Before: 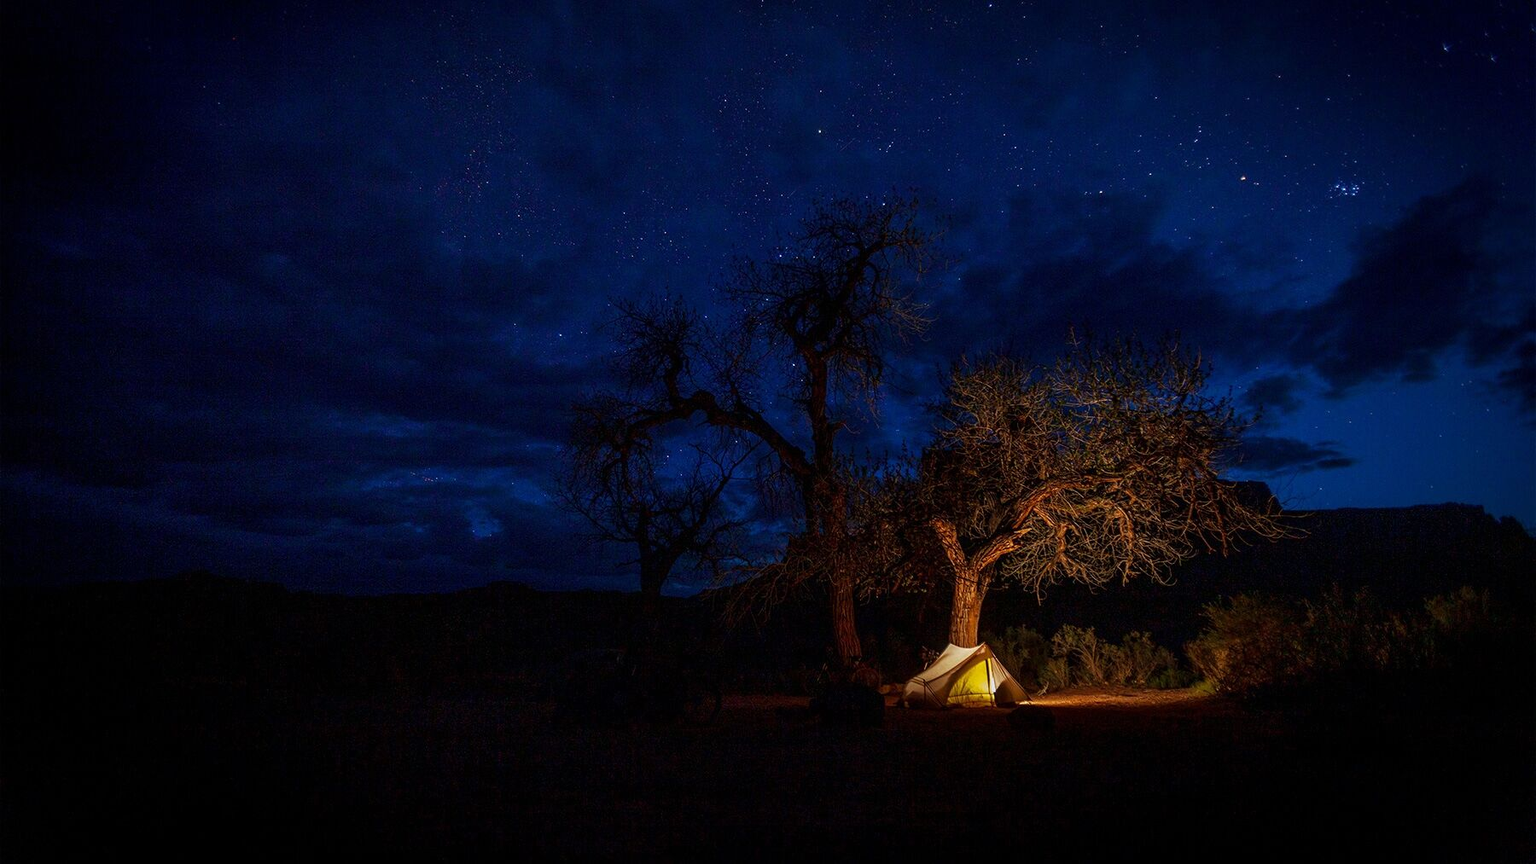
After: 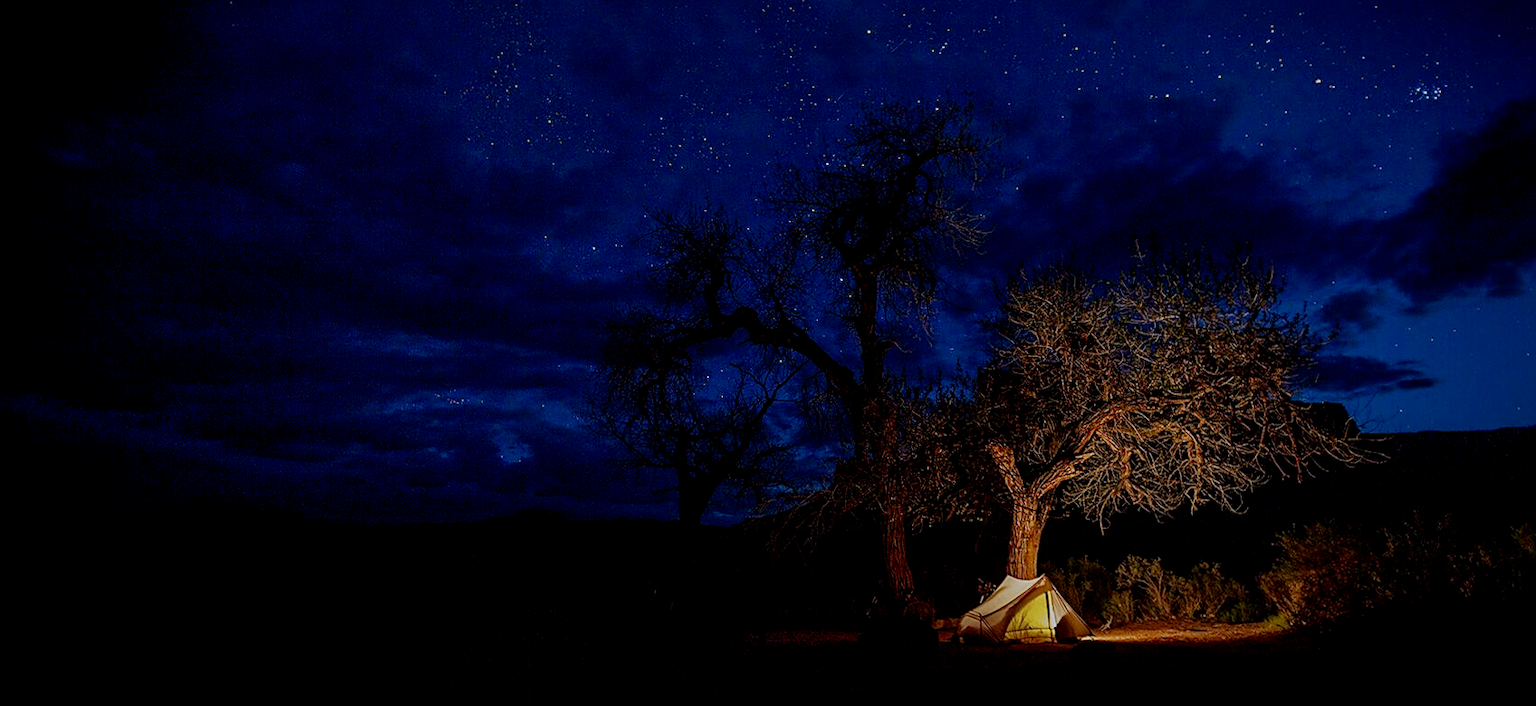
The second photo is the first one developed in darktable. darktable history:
sharpen: on, module defaults
filmic rgb: black relative exposure -8.86 EV, white relative exposure 4.98 EV, target black luminance 0%, hardness 3.77, latitude 66.56%, contrast 0.82, highlights saturation mix 10.17%, shadows ↔ highlights balance 20.44%, add noise in highlights 0, preserve chrominance no, color science v3 (2019), use custom middle-gray values true, contrast in highlights soft
crop and rotate: angle 0.061°, top 11.684%, right 5.56%, bottom 11.145%
